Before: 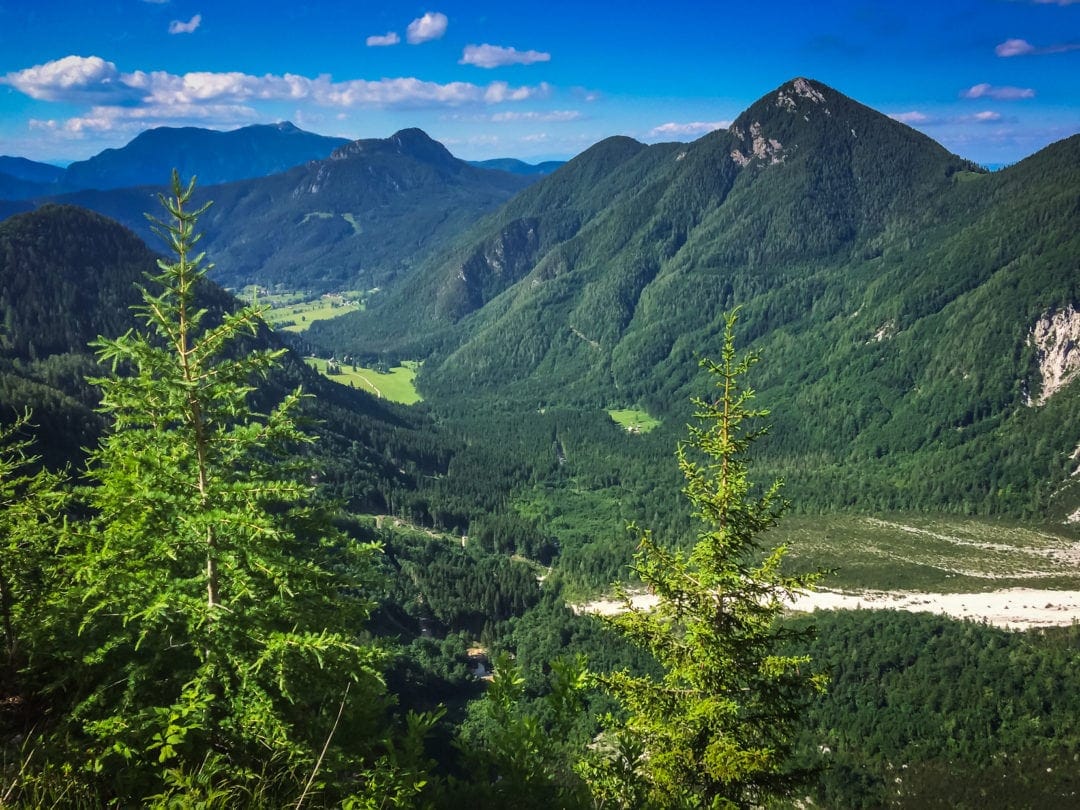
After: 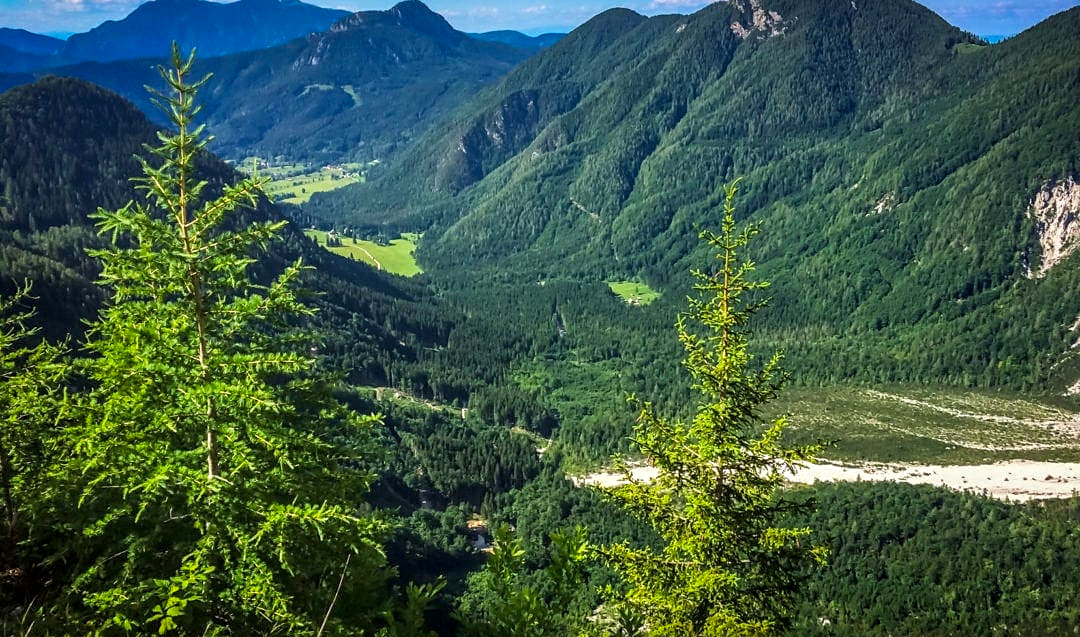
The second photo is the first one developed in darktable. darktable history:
sharpen: radius 1.878, amount 0.415, threshold 1.515
local contrast: highlights 32%, detail 135%
crop and rotate: top 15.843%, bottom 5.445%
color balance rgb: perceptual saturation grading › global saturation 10.735%, global vibrance 20%
